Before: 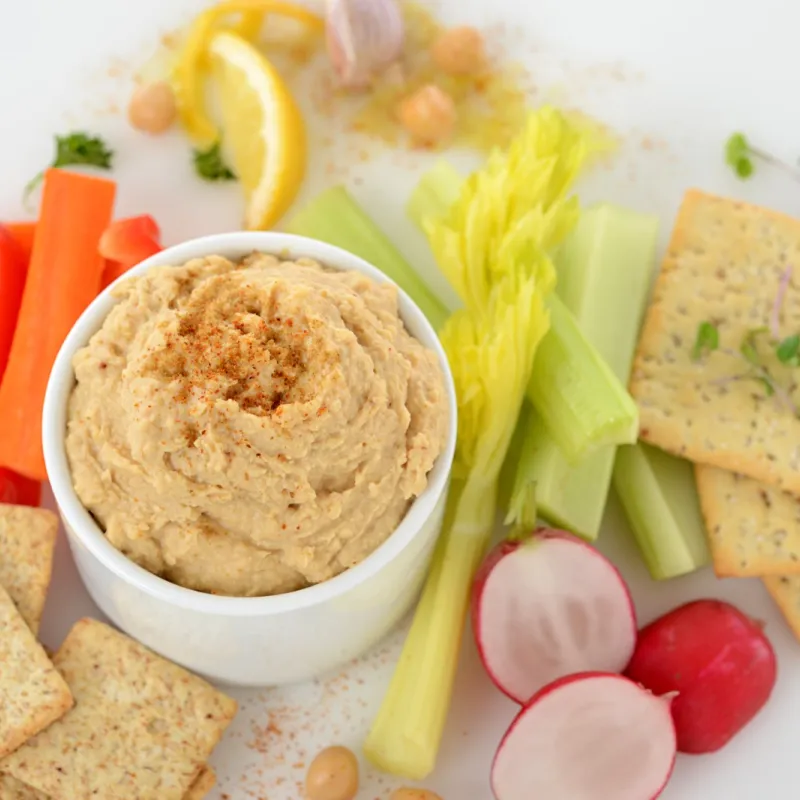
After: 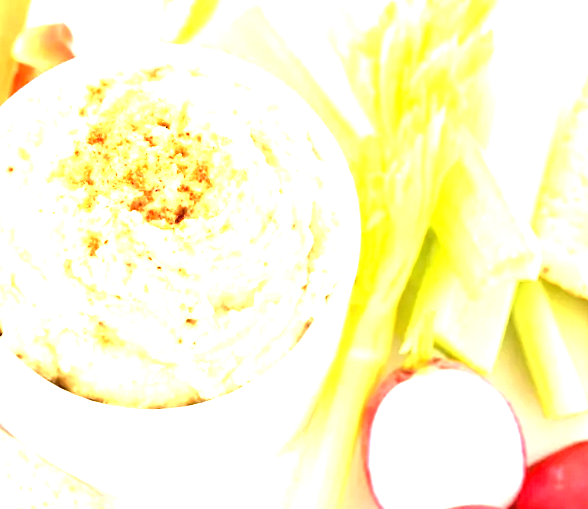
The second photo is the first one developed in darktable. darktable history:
crop and rotate: angle -3.59°, left 9.74%, top 20.687%, right 12.278%, bottom 11.792%
exposure: black level correction 0, exposure 1.474 EV, compensate highlight preservation false
tone equalizer: -8 EV -1.1 EV, -7 EV -0.993 EV, -6 EV -0.882 EV, -5 EV -0.589 EV, -3 EV 0.593 EV, -2 EV 0.891 EV, -1 EV 1.01 EV, +0 EV 1.08 EV, edges refinement/feathering 500, mask exposure compensation -1.27 EV, preserve details no
